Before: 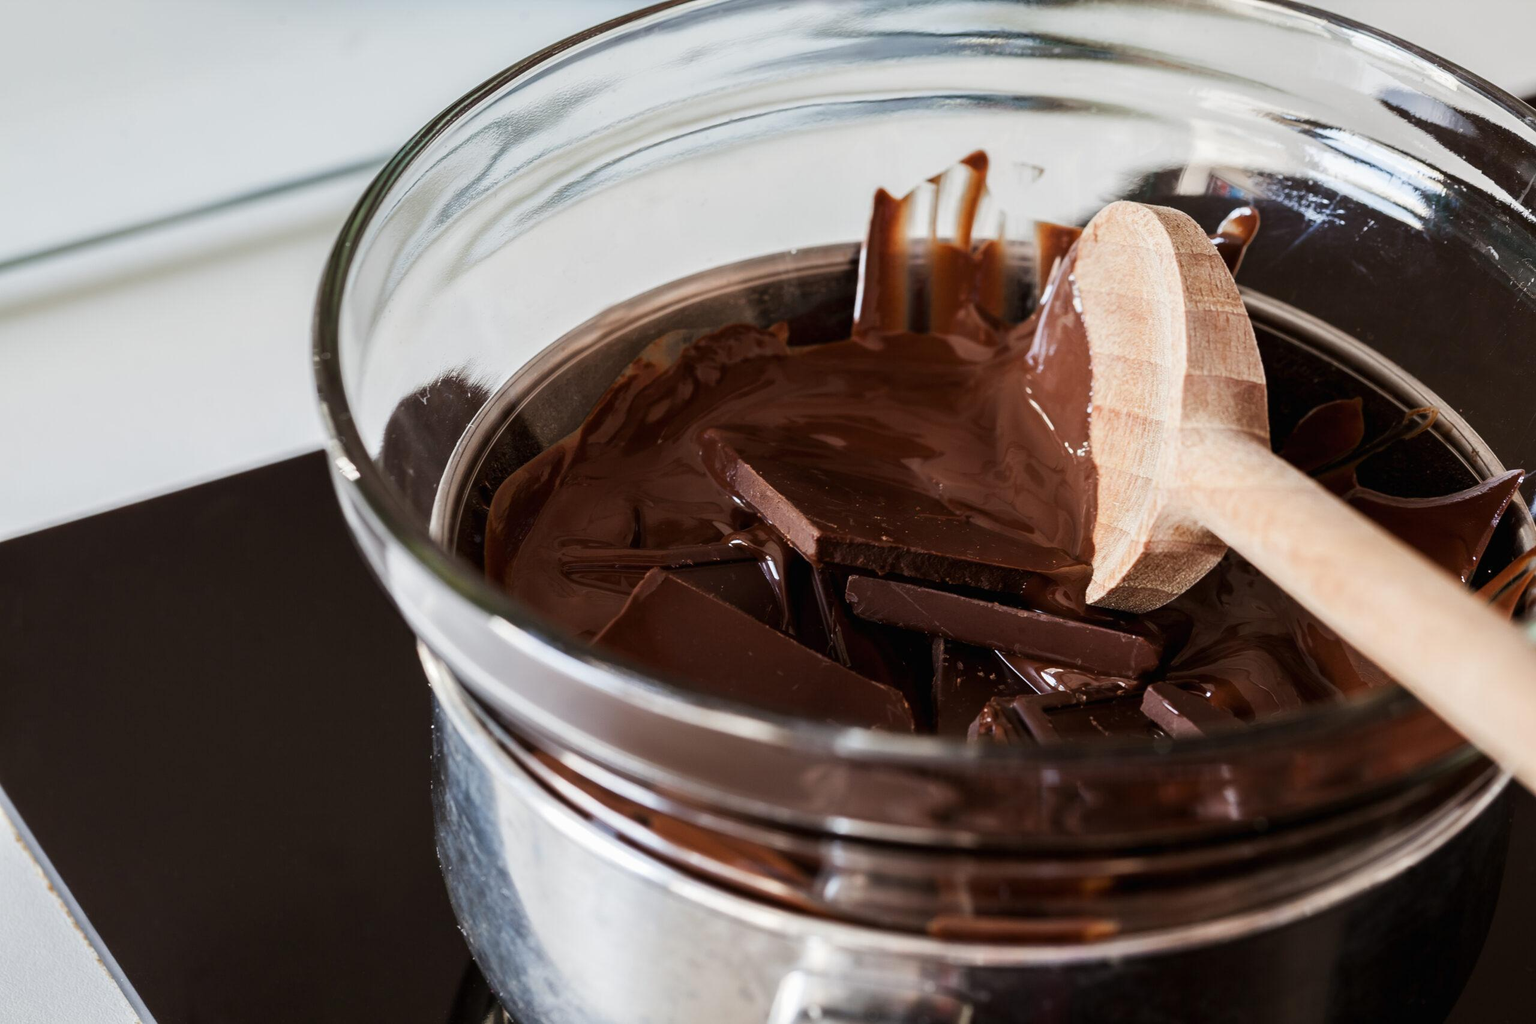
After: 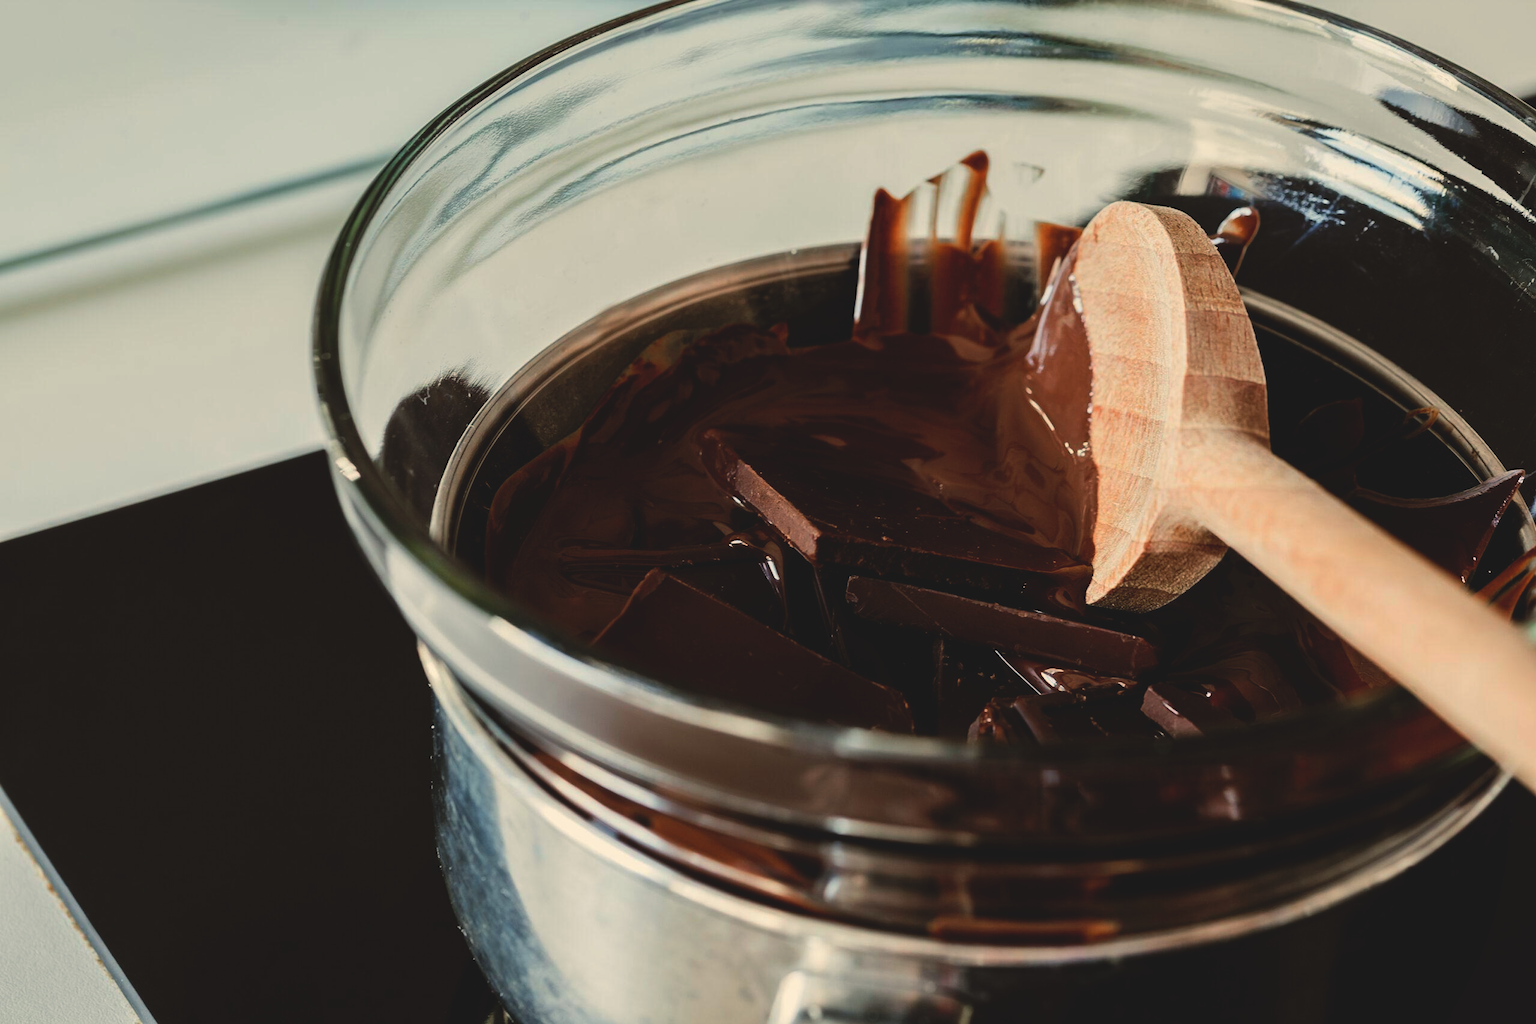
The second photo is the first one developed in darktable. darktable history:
contrast brightness saturation: contrast -0.15, brightness 0.05, saturation -0.12
color contrast: green-magenta contrast 1.1, blue-yellow contrast 1.1, unbound 0
color balance: mode lift, gamma, gain (sRGB), lift [1.014, 0.966, 0.918, 0.87], gamma [0.86, 0.734, 0.918, 0.976], gain [1.063, 1.13, 1.063, 0.86]
channel mixer: red [0, 0, 0, 0.78, 0, 0, 0], green [0 ×4, 0.798, 0, 0], blue [0 ×5, 1, 0]
